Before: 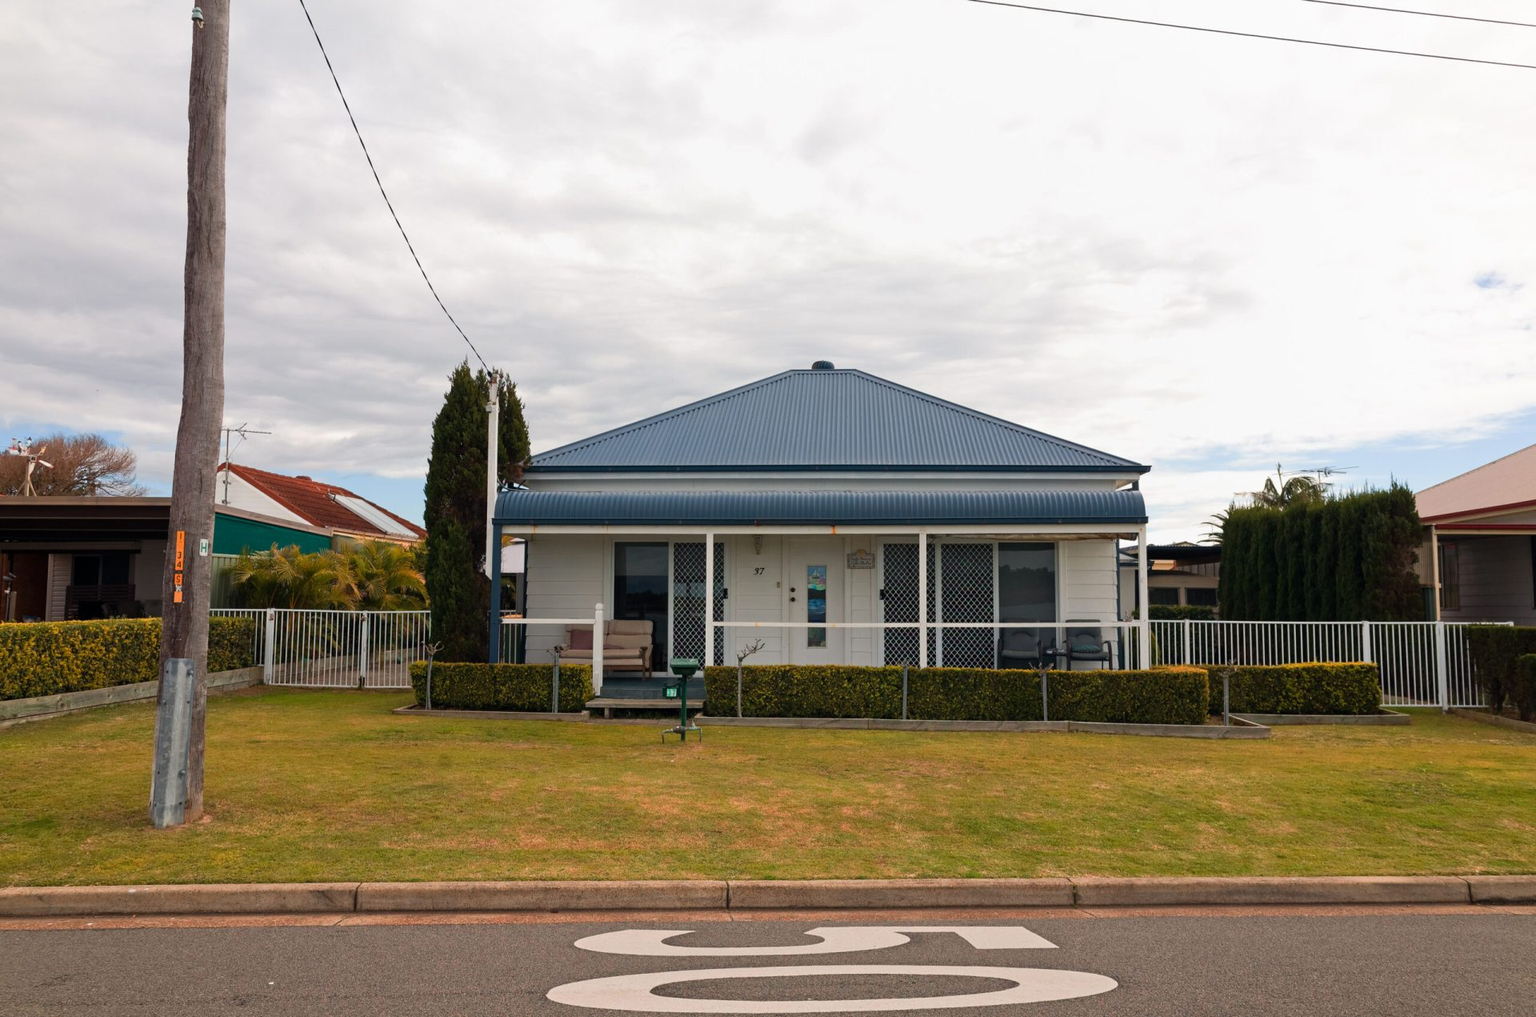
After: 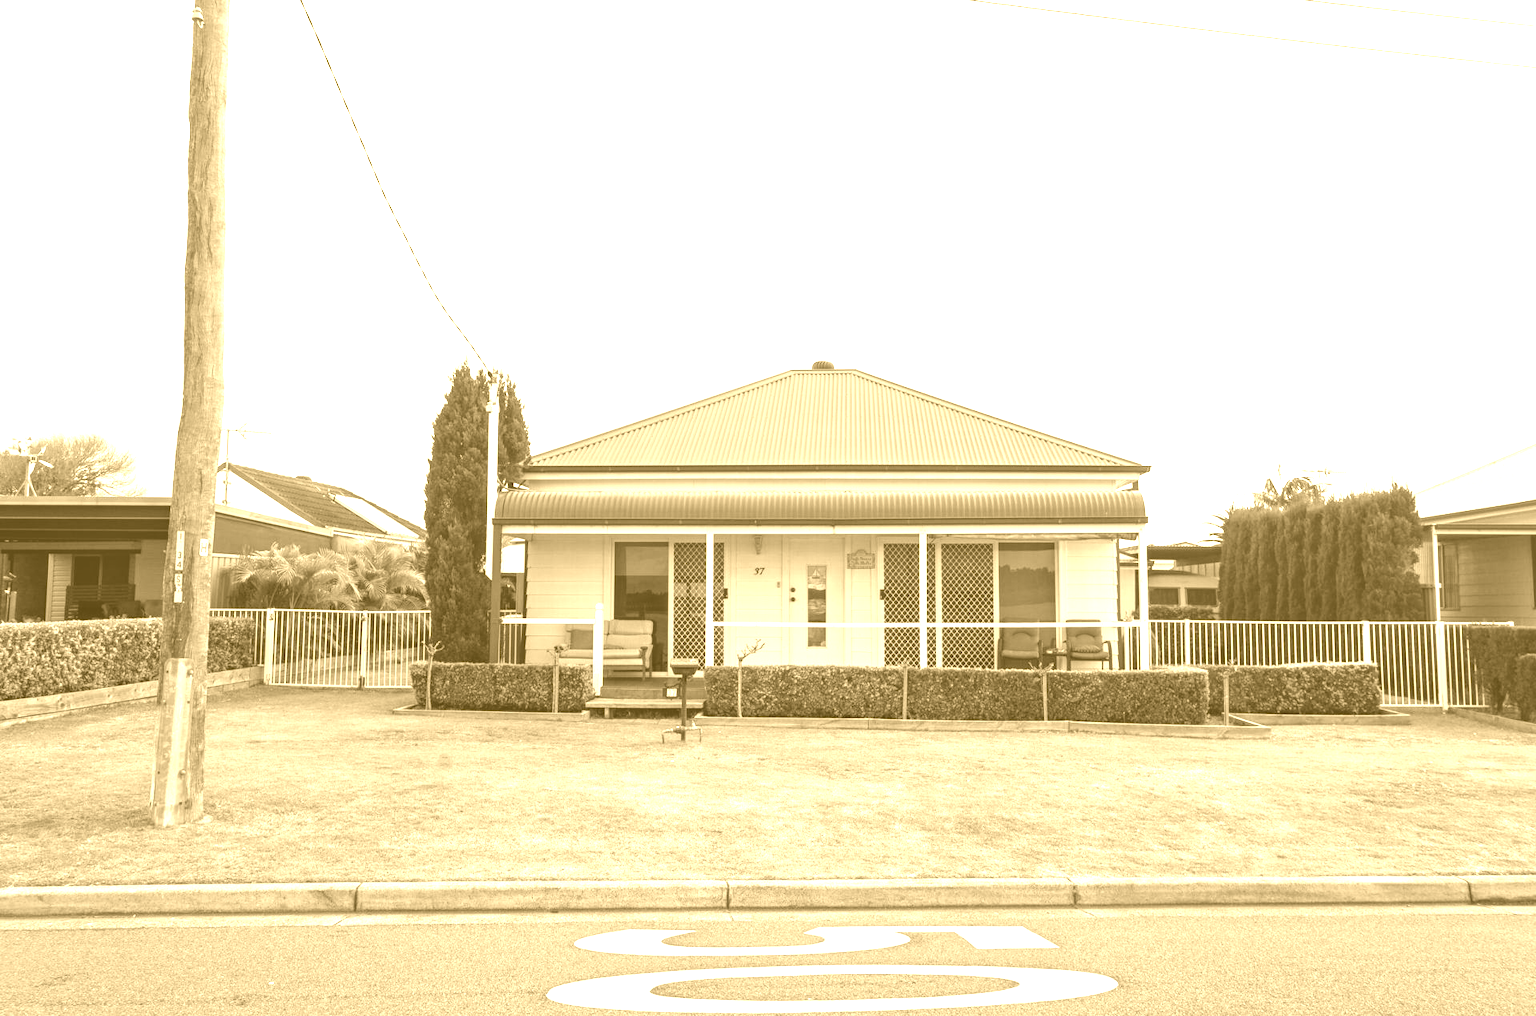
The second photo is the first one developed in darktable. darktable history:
colorize: hue 36°, source mix 100%
exposure: black level correction 0.001, exposure 0.955 EV, compensate exposure bias true, compensate highlight preservation false
contrast equalizer: octaves 7, y [[0.6 ×6], [0.55 ×6], [0 ×6], [0 ×6], [0 ×6]], mix -0.3
local contrast: on, module defaults
